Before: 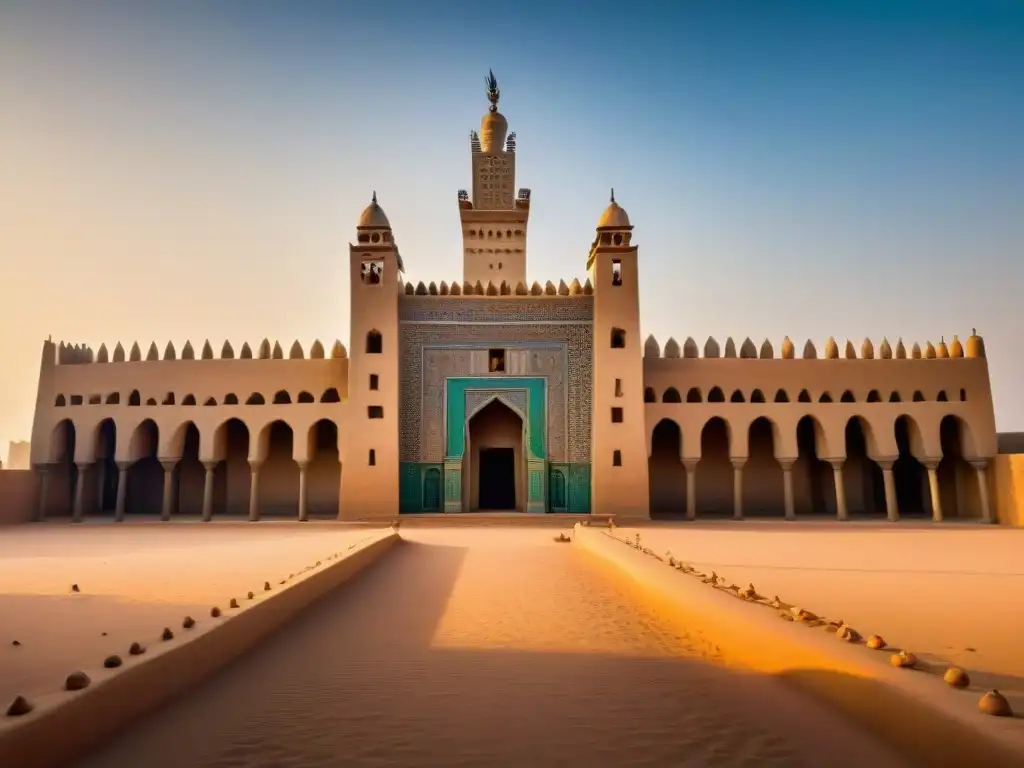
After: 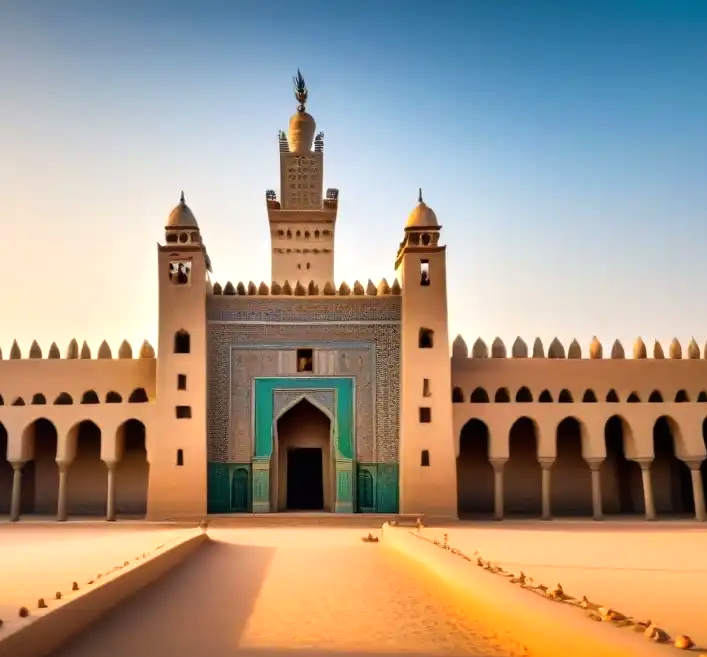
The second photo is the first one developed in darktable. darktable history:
tone equalizer: -8 EV -0.391 EV, -7 EV -0.4 EV, -6 EV -0.331 EV, -5 EV -0.211 EV, -3 EV 0.236 EV, -2 EV 0.312 EV, -1 EV 0.403 EV, +0 EV 0.396 EV
crop: left 18.785%, right 12.149%, bottom 14.351%
